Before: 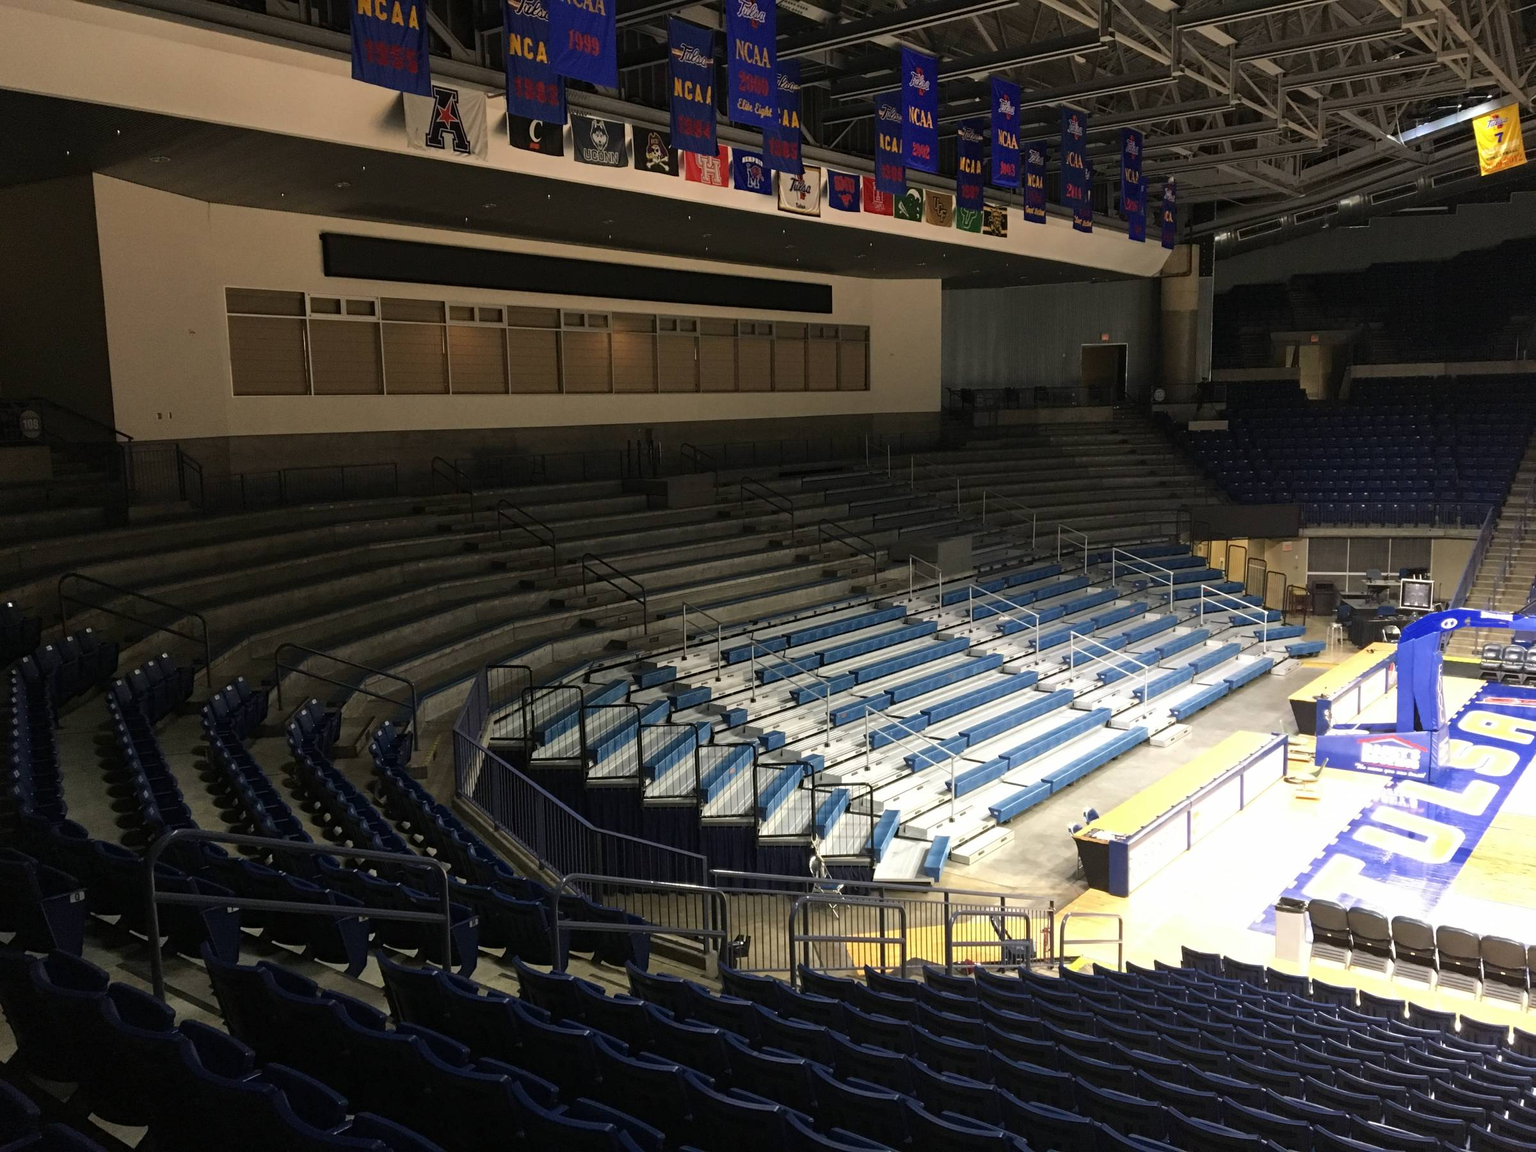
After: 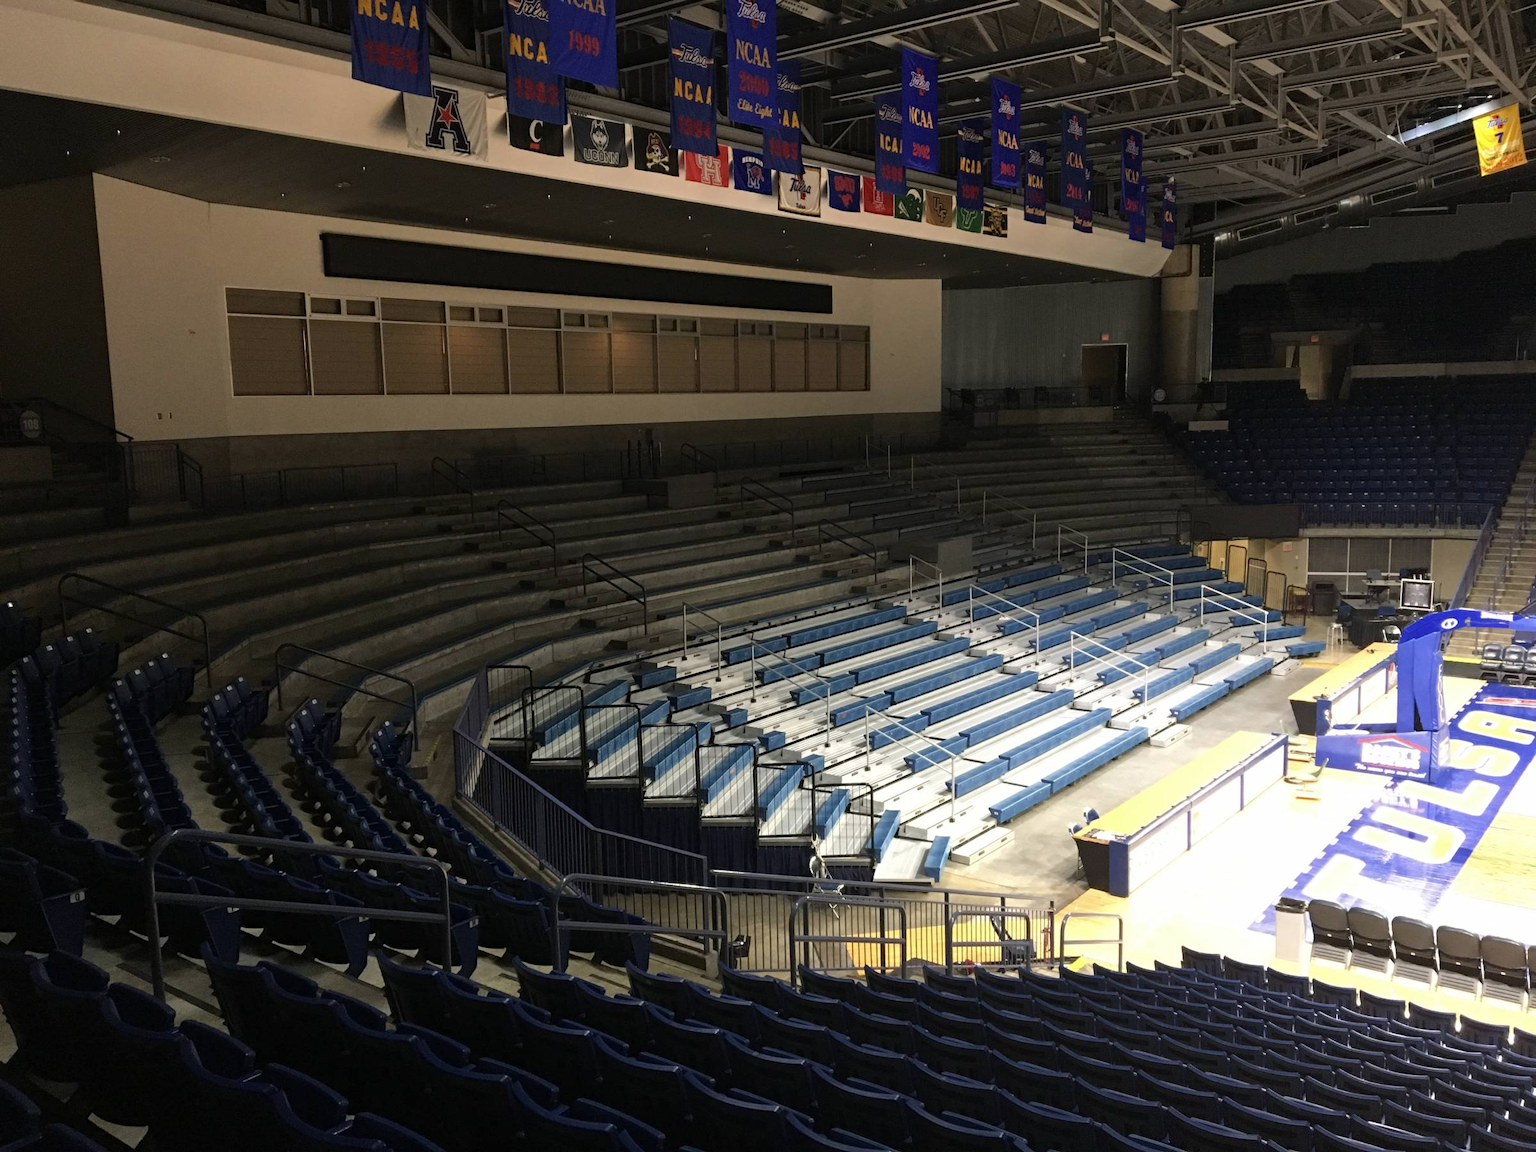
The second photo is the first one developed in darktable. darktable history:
contrast brightness saturation: saturation -0.057
